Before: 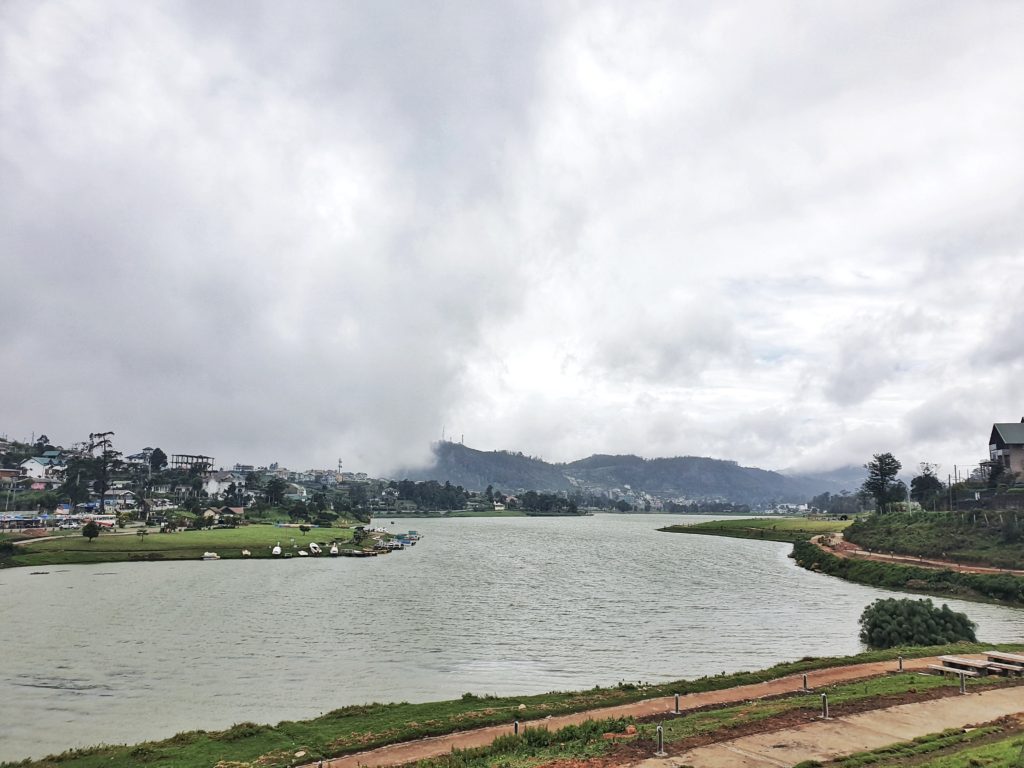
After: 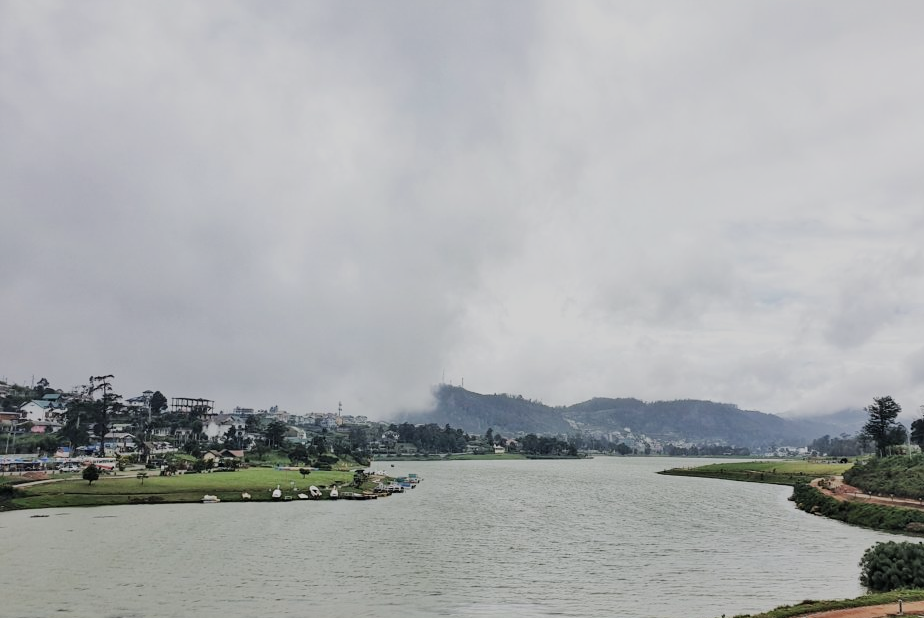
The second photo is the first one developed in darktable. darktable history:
filmic rgb: black relative exposure -7.15 EV, white relative exposure 5.36 EV, hardness 3.02
crop: top 7.49%, right 9.717%, bottom 11.943%
